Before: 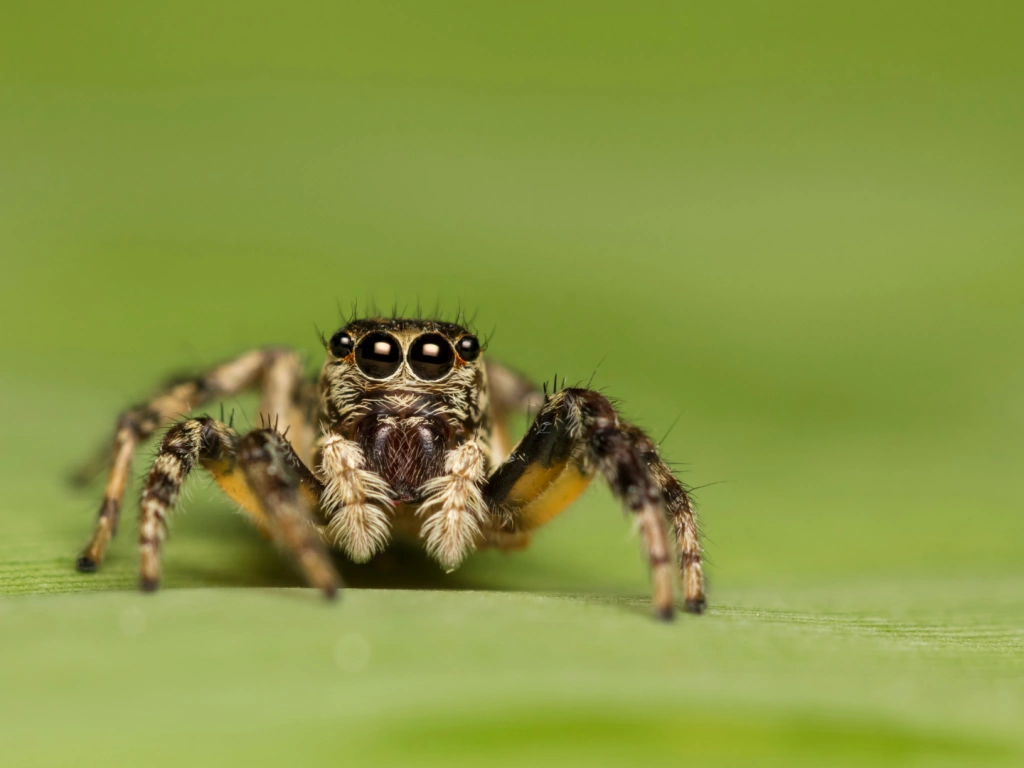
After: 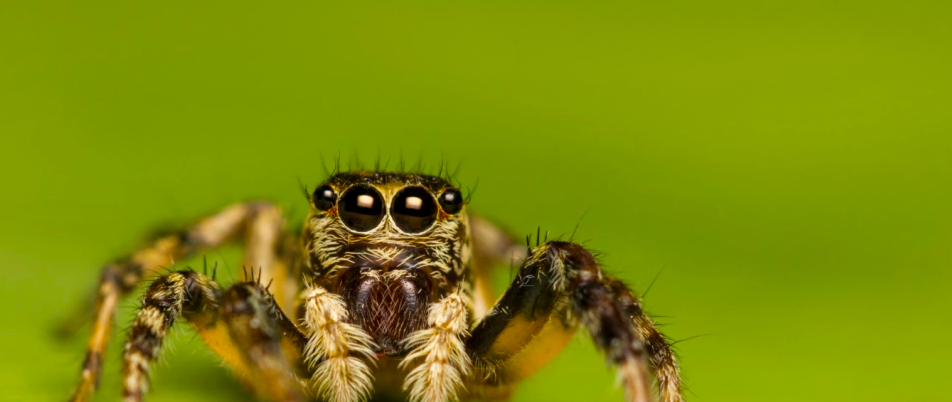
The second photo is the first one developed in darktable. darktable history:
crop: left 1.744%, top 19.225%, right 5.069%, bottom 28.357%
color balance rgb: linear chroma grading › global chroma 15%, perceptual saturation grading › global saturation 30%
